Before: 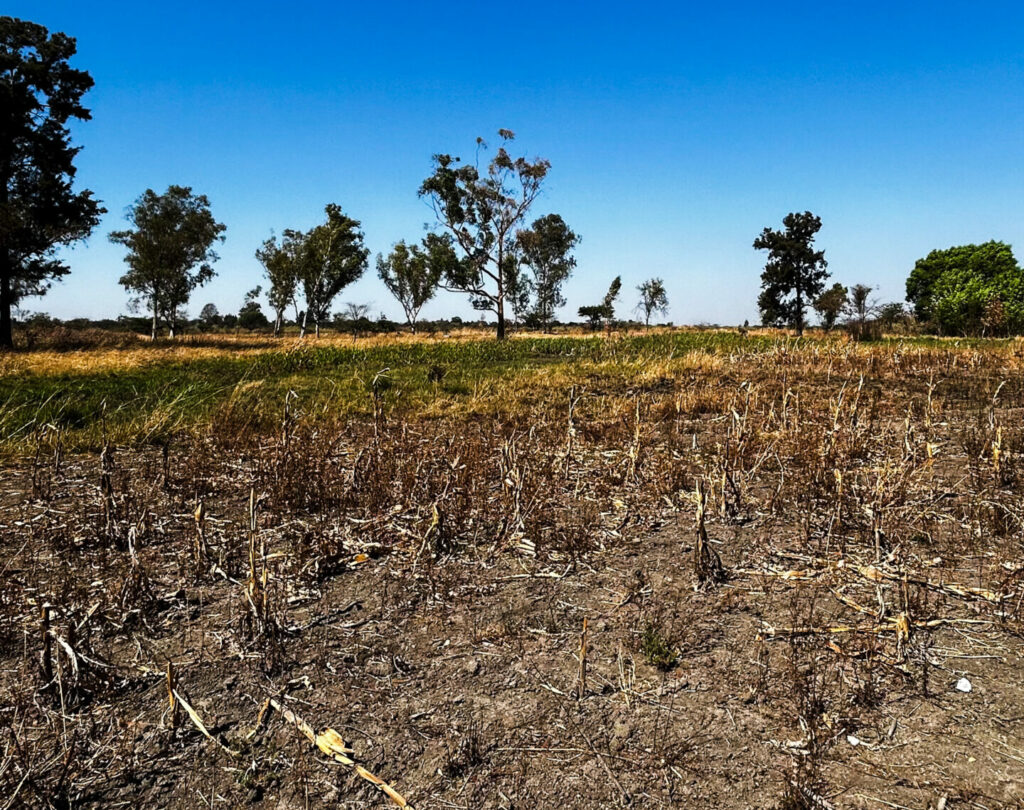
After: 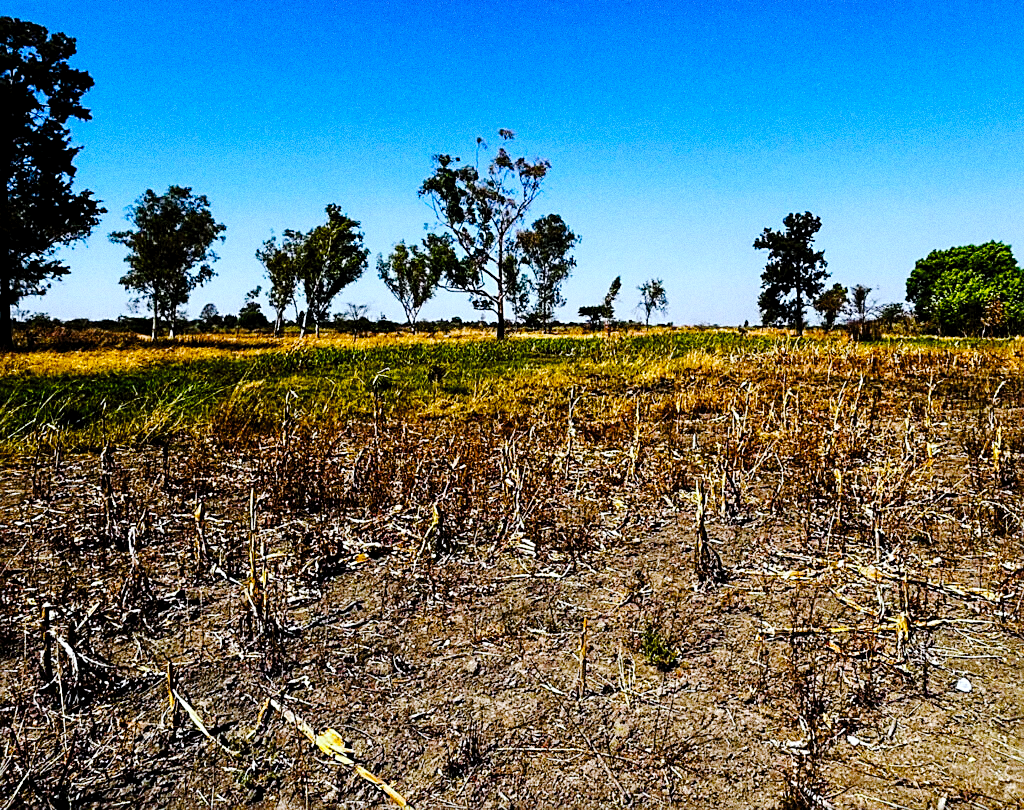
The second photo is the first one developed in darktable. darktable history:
sharpen: on, module defaults
tone curve: curves: ch0 [(0, 0) (0.003, 0.013) (0.011, 0.016) (0.025, 0.021) (0.044, 0.029) (0.069, 0.039) (0.1, 0.056) (0.136, 0.085) (0.177, 0.14) (0.224, 0.201) (0.277, 0.28) (0.335, 0.372) (0.399, 0.475) (0.468, 0.567) (0.543, 0.643) (0.623, 0.722) (0.709, 0.801) (0.801, 0.859) (0.898, 0.927) (1, 1)], preserve colors none
white balance: red 0.954, blue 1.079
color balance rgb: linear chroma grading › global chroma 15%, perceptual saturation grading › global saturation 30%
grain: coarseness 0.09 ISO, strength 40%
exposure: black level correction 0.007, compensate highlight preservation false
